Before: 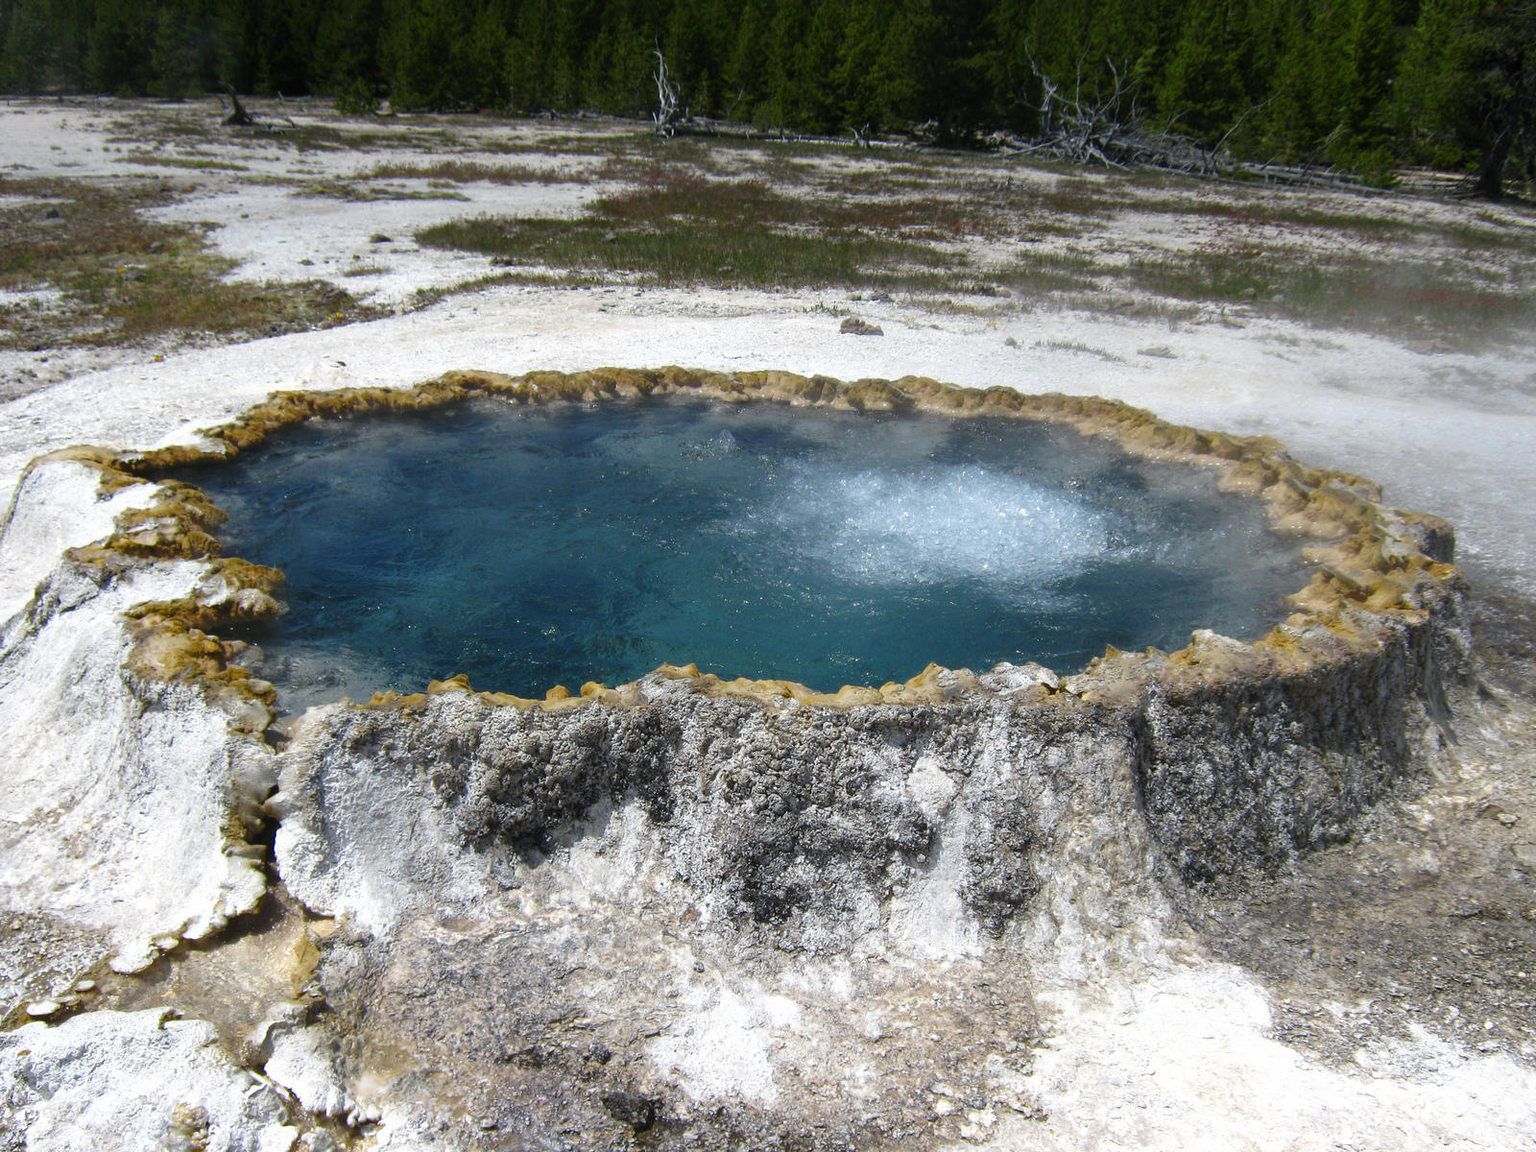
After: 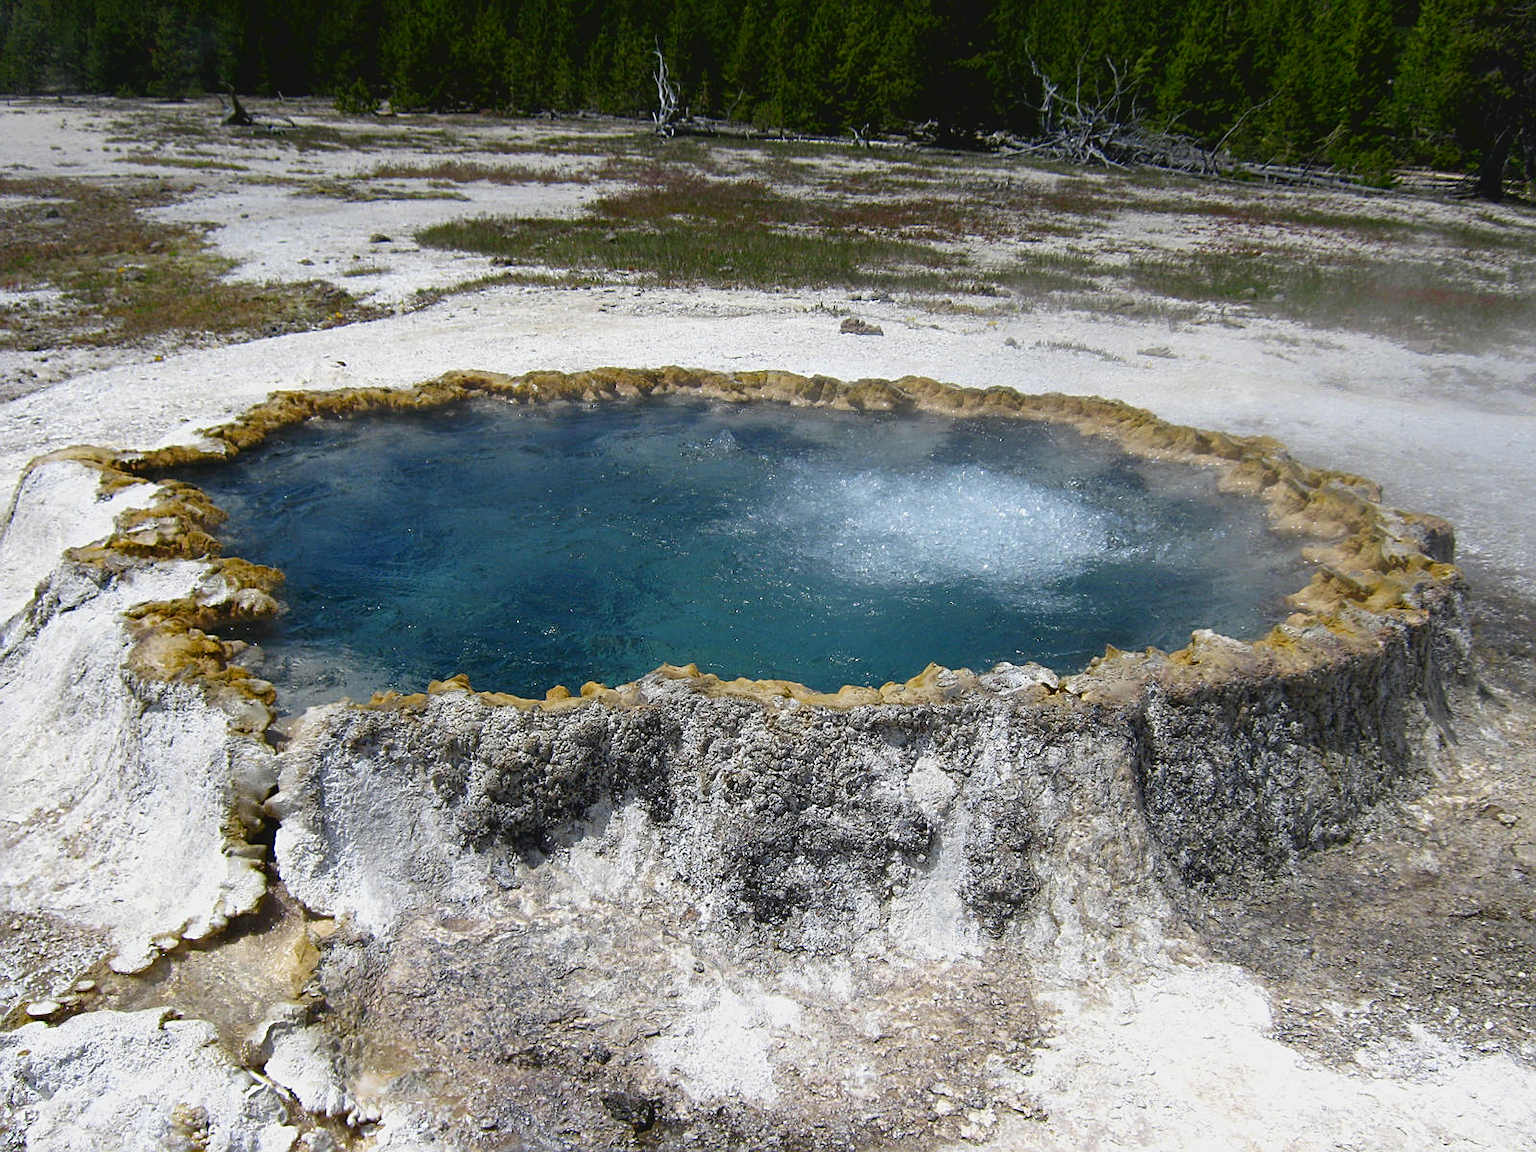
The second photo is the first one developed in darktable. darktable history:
sharpen: on, module defaults
exposure: black level correction 0.007, compensate highlight preservation false
contrast brightness saturation: contrast -0.11
